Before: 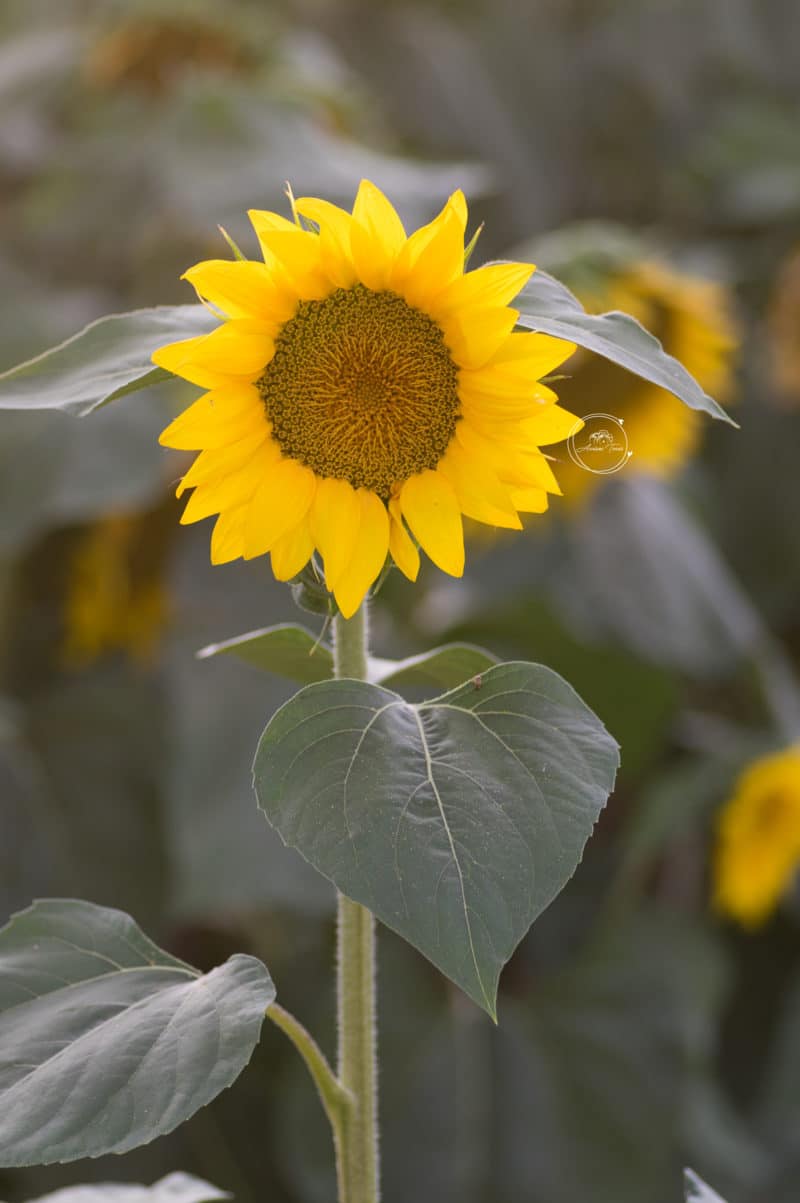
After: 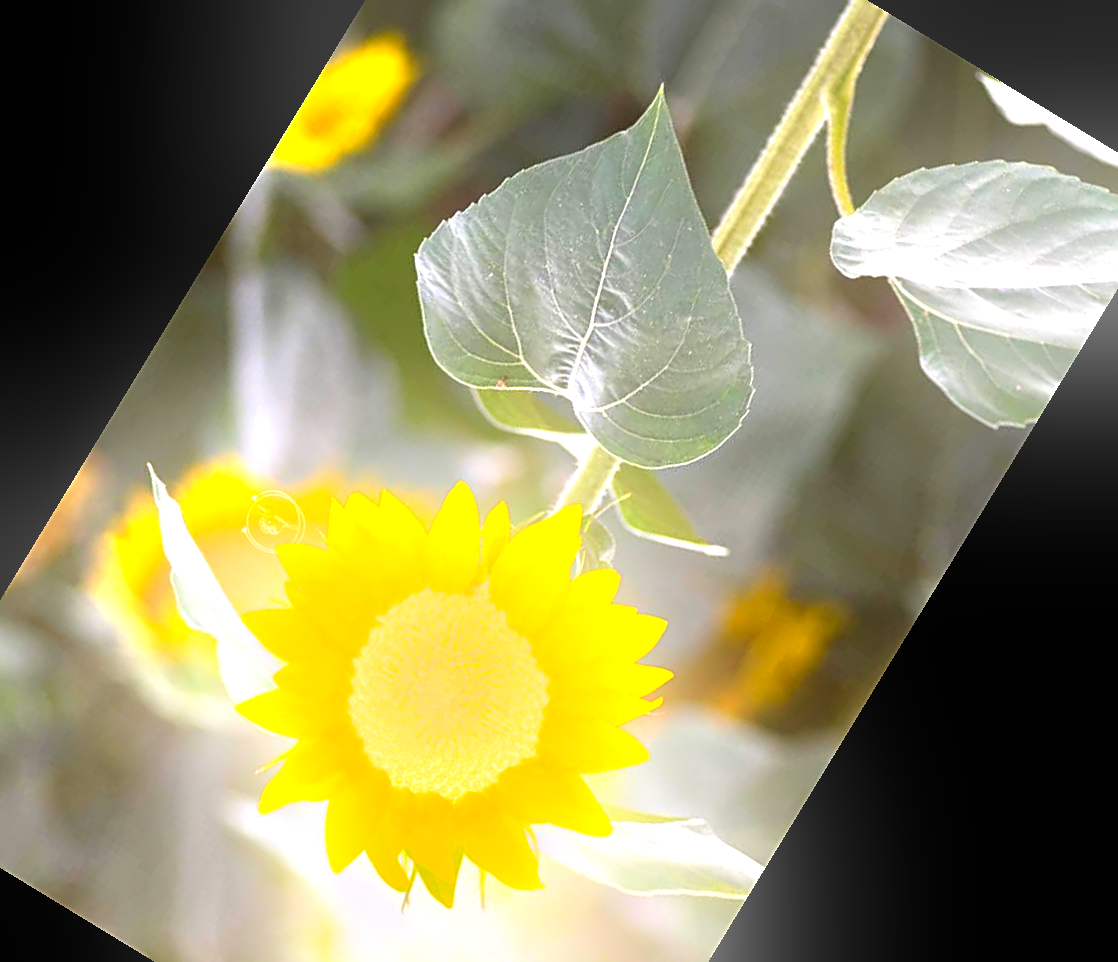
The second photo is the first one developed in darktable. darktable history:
contrast brightness saturation: brightness -0.2, saturation 0.08
bloom: on, module defaults
sharpen: on, module defaults
crop and rotate: angle 148.68°, left 9.111%, top 15.603%, right 4.588%, bottom 17.041%
exposure: black level correction 0, exposure 1.9 EV, compensate highlight preservation false
rotate and perspective: rotation 0.174°, lens shift (vertical) 0.013, lens shift (horizontal) 0.019, shear 0.001, automatic cropping original format, crop left 0.007, crop right 0.991, crop top 0.016, crop bottom 0.997
